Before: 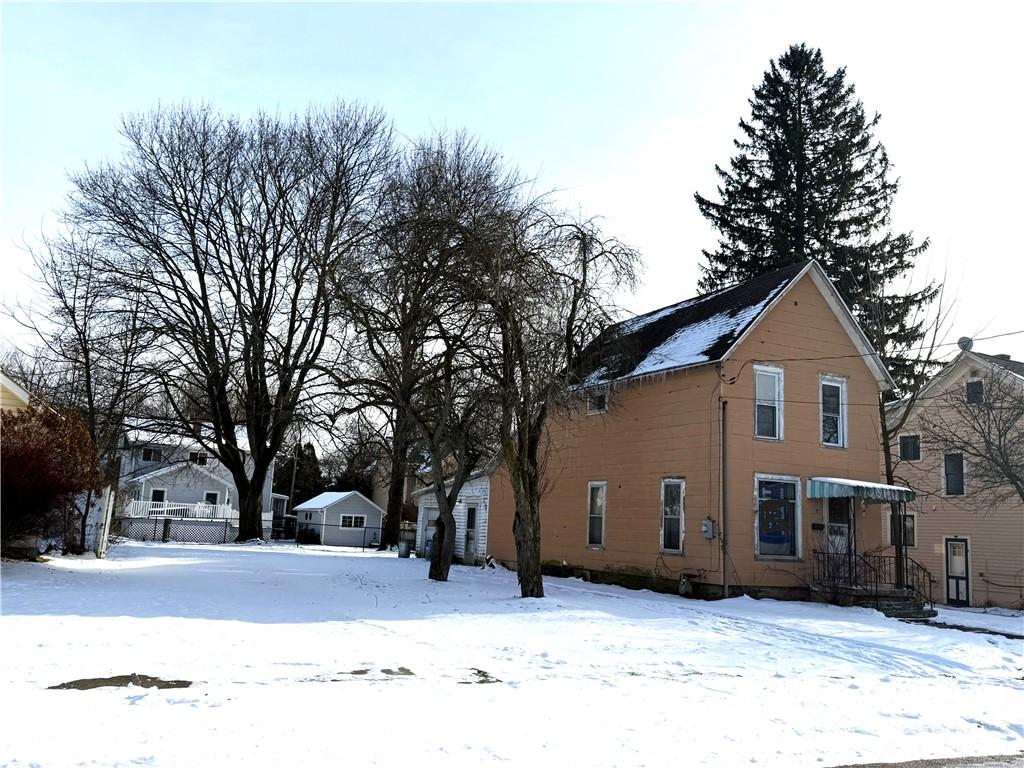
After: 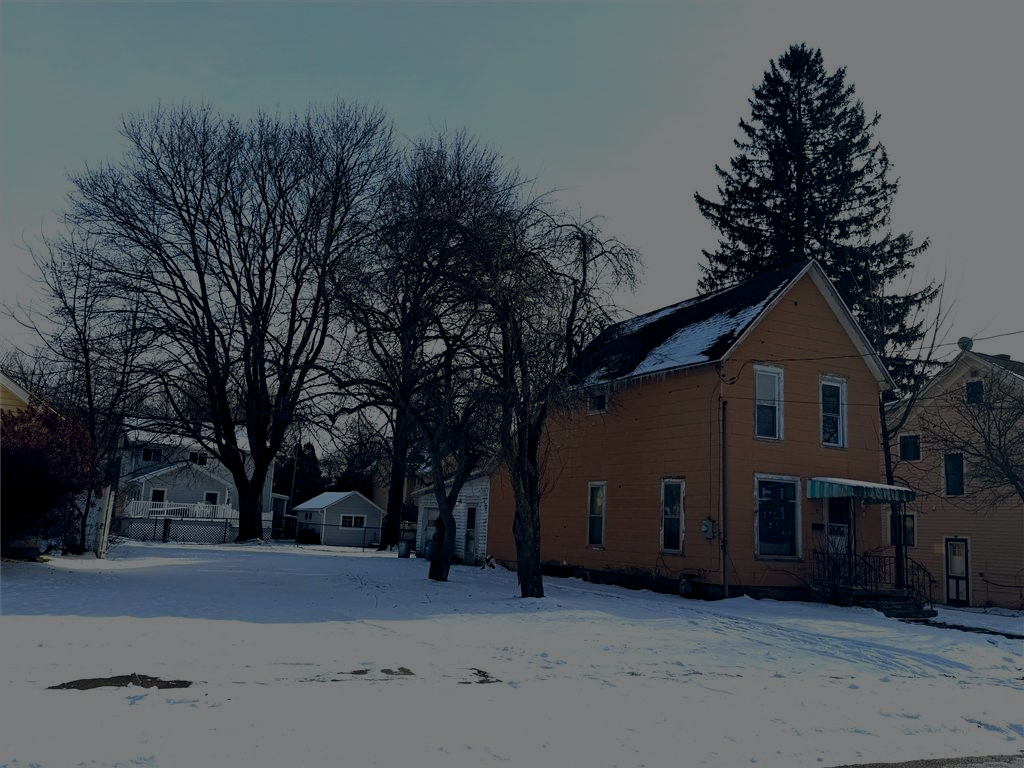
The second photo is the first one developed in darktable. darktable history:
color balance rgb: shadows lift › chroma 0.982%, shadows lift › hue 113.37°, global offset › chroma 0.06%, global offset › hue 254.15°, linear chroma grading › global chroma 8.24%, perceptual saturation grading › global saturation 19.924%, global vibrance 20%
exposure: exposure -2.356 EV, compensate highlight preservation false
